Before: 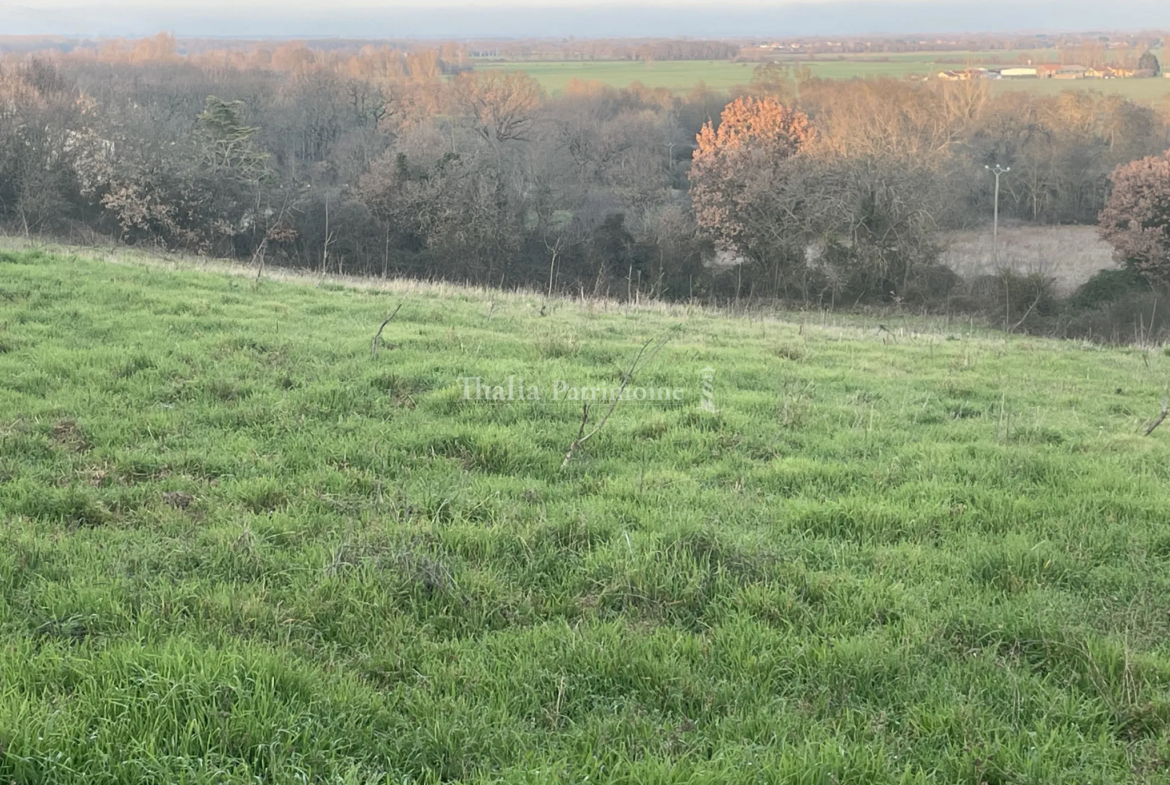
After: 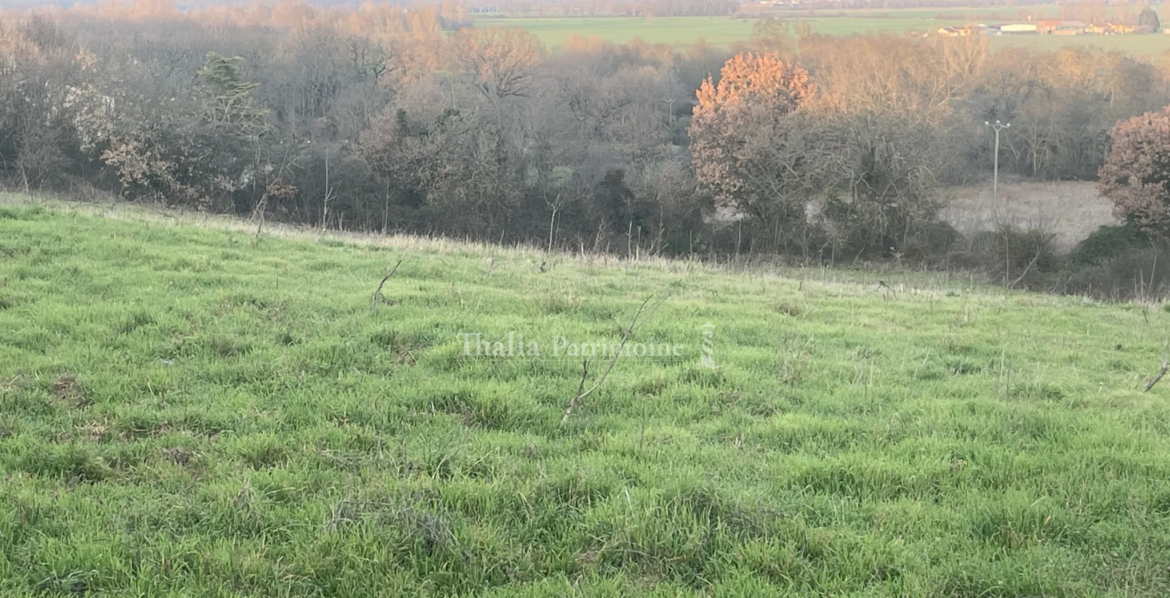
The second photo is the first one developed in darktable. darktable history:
crop: top 5.692%, bottom 18.065%
shadows and highlights: highlights 69.17, soften with gaussian
